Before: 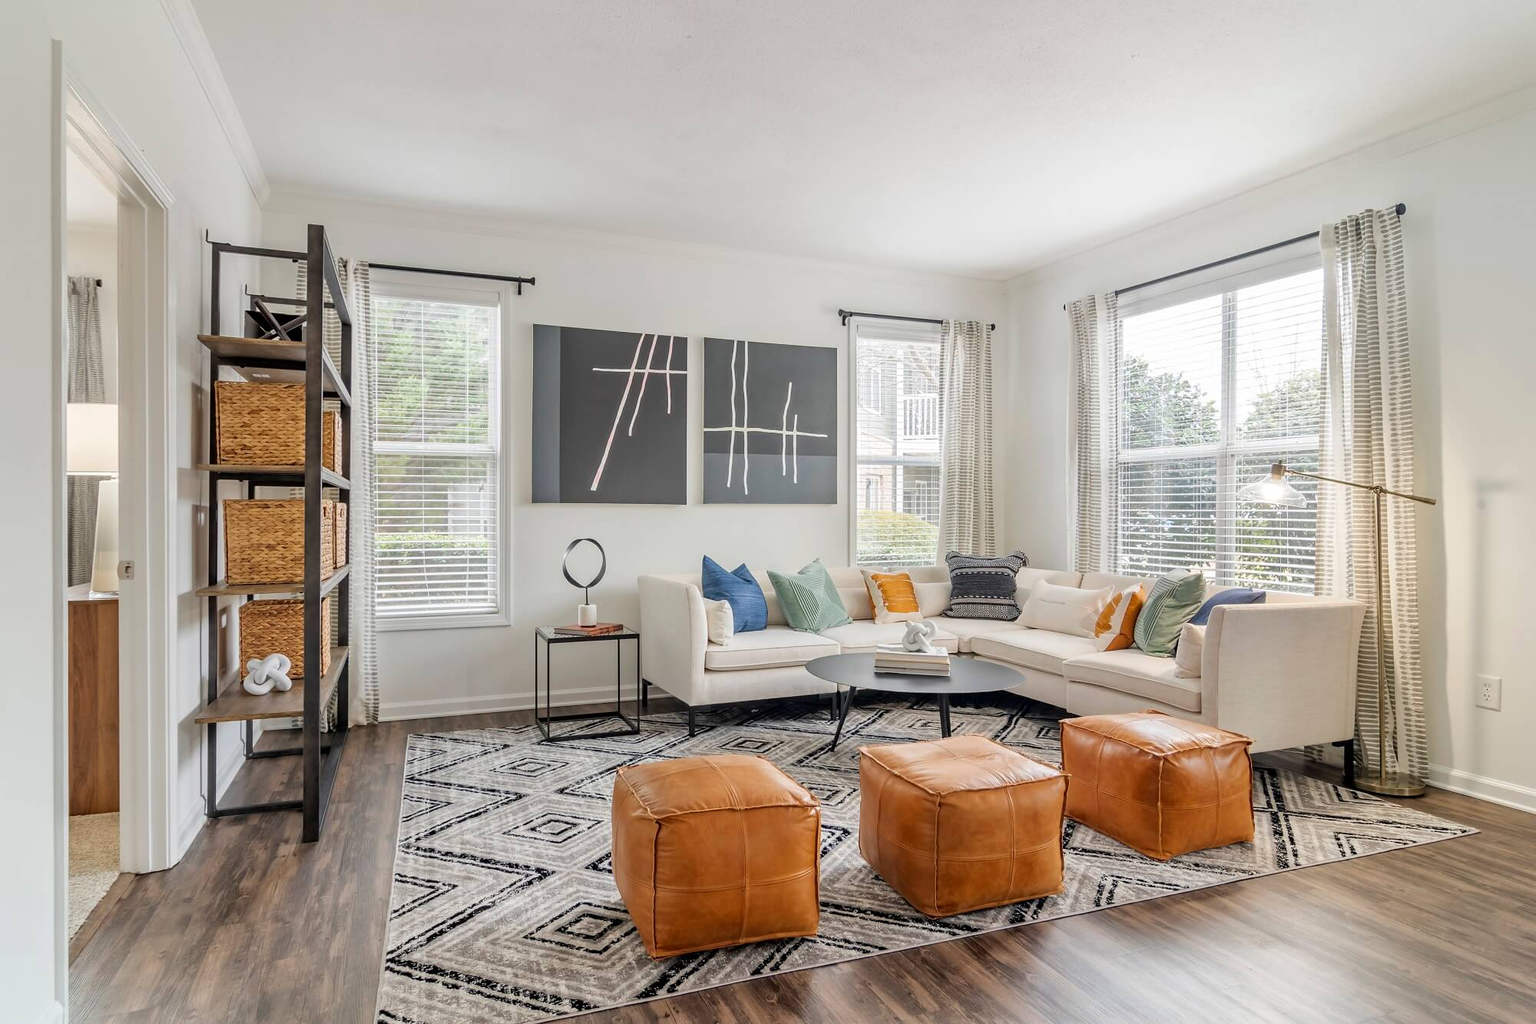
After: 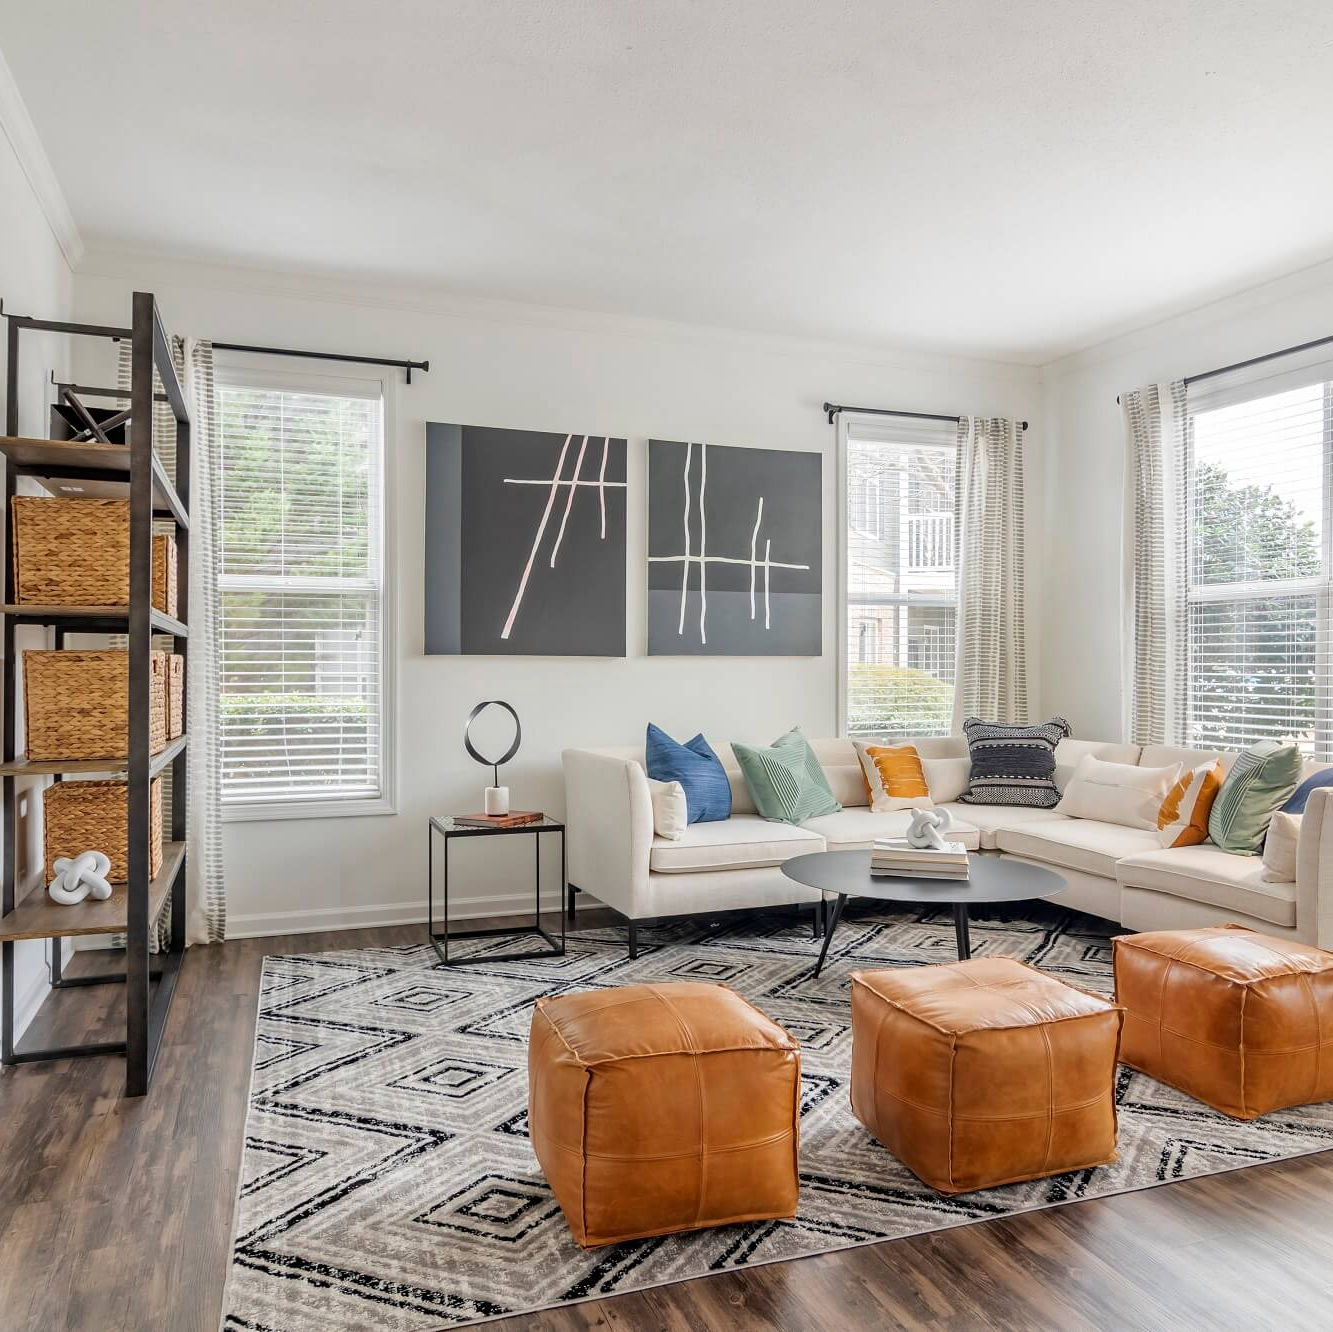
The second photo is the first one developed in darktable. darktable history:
crop and rotate: left 13.409%, right 19.924%
tone equalizer: on, module defaults
